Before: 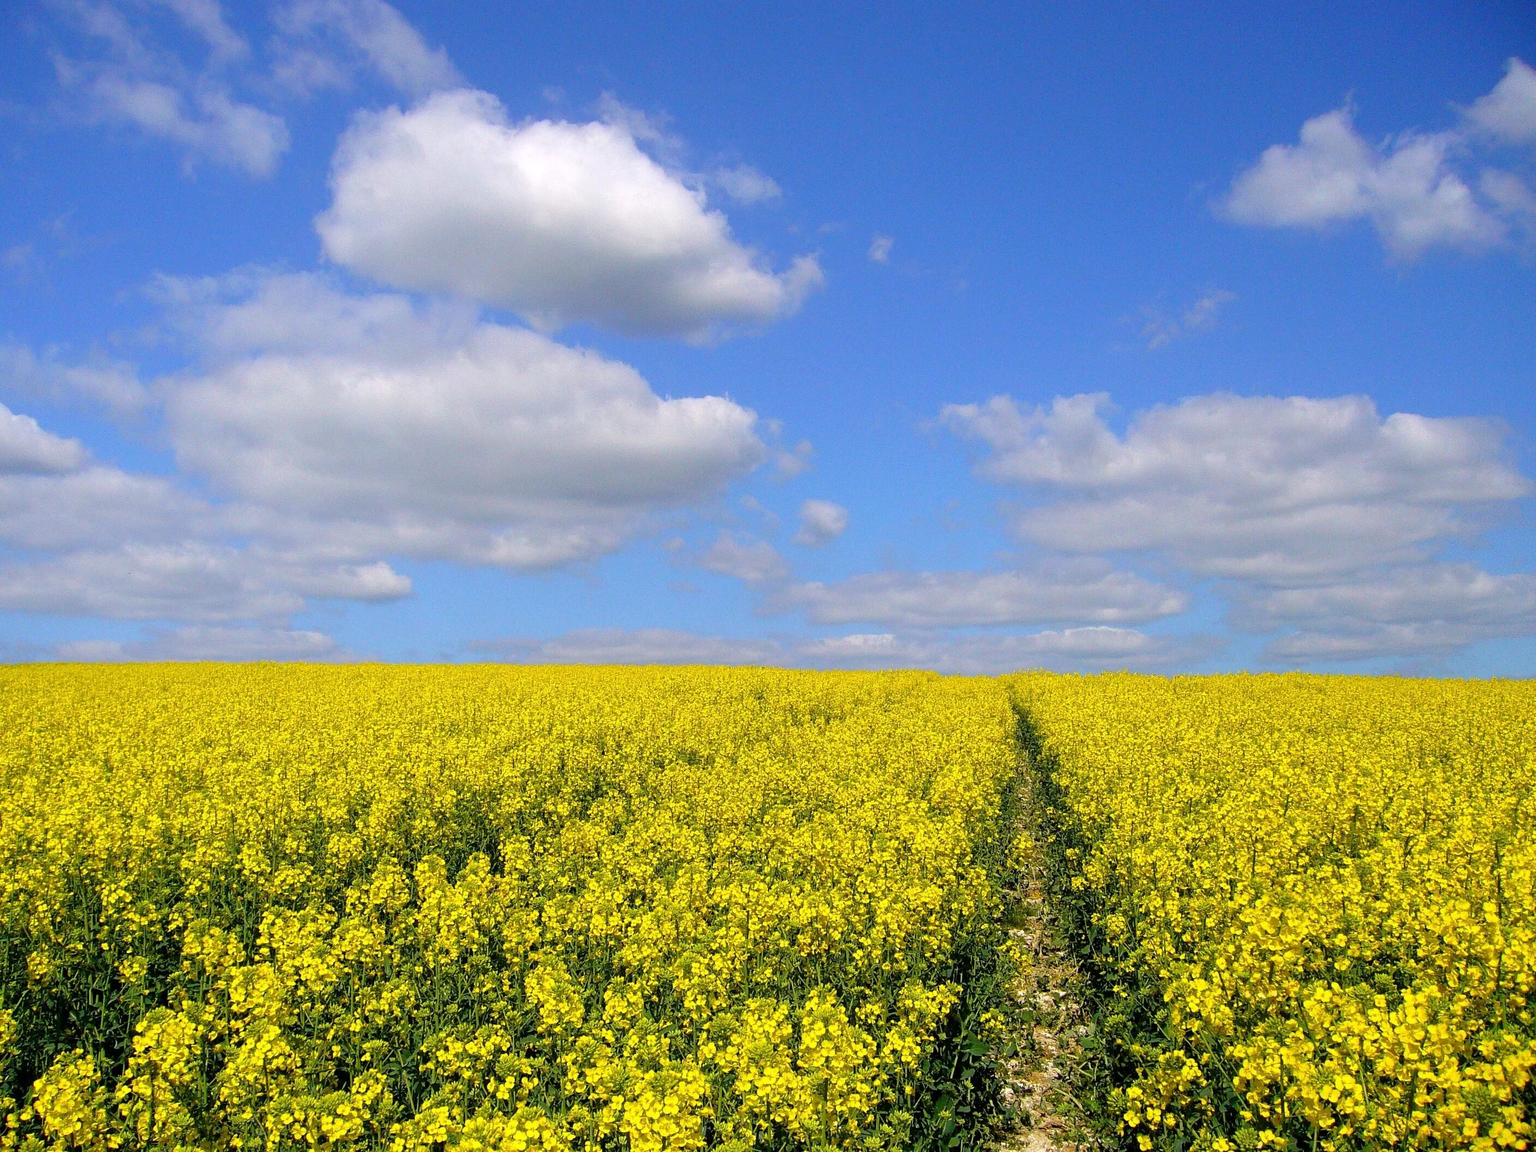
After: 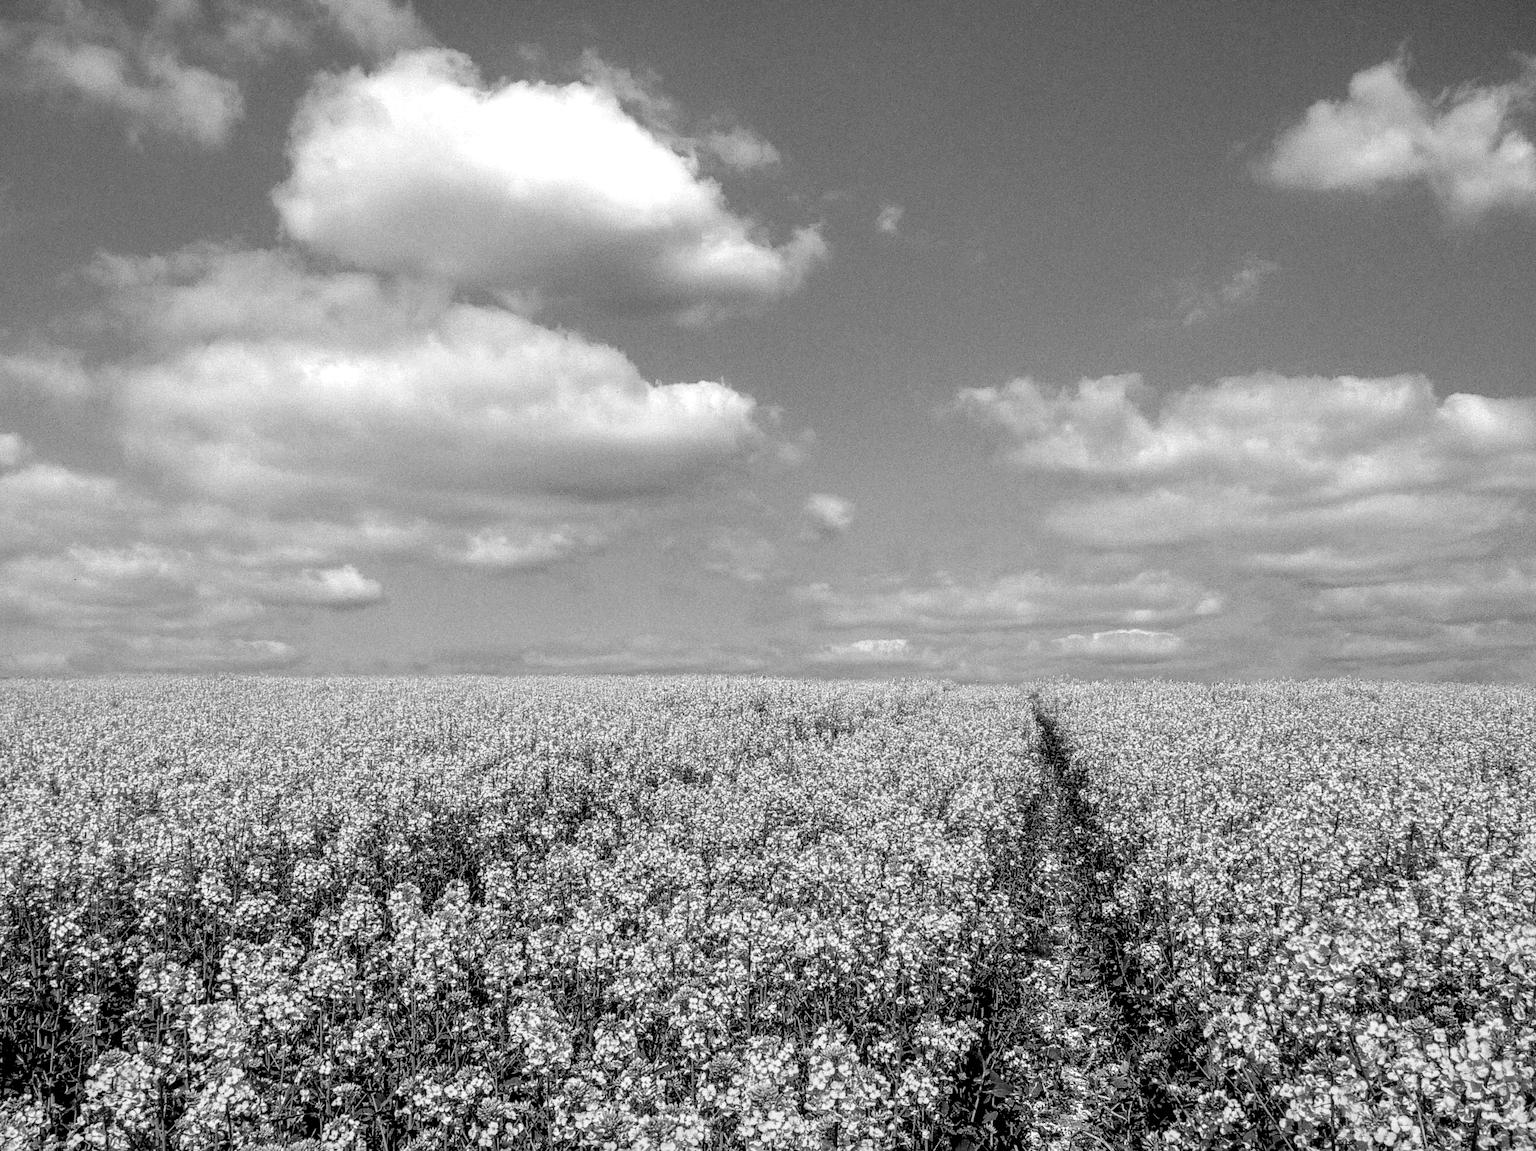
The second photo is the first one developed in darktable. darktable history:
monochrome: size 1
white balance: red 0.982, blue 1.018
crop and rotate: angle -1.69°
grain: coarseness 0.09 ISO
rotate and perspective: rotation -2.12°, lens shift (vertical) 0.009, lens shift (horizontal) -0.008, automatic cropping original format, crop left 0.036, crop right 0.964, crop top 0.05, crop bottom 0.959
local contrast: highlights 0%, shadows 0%, detail 182%
